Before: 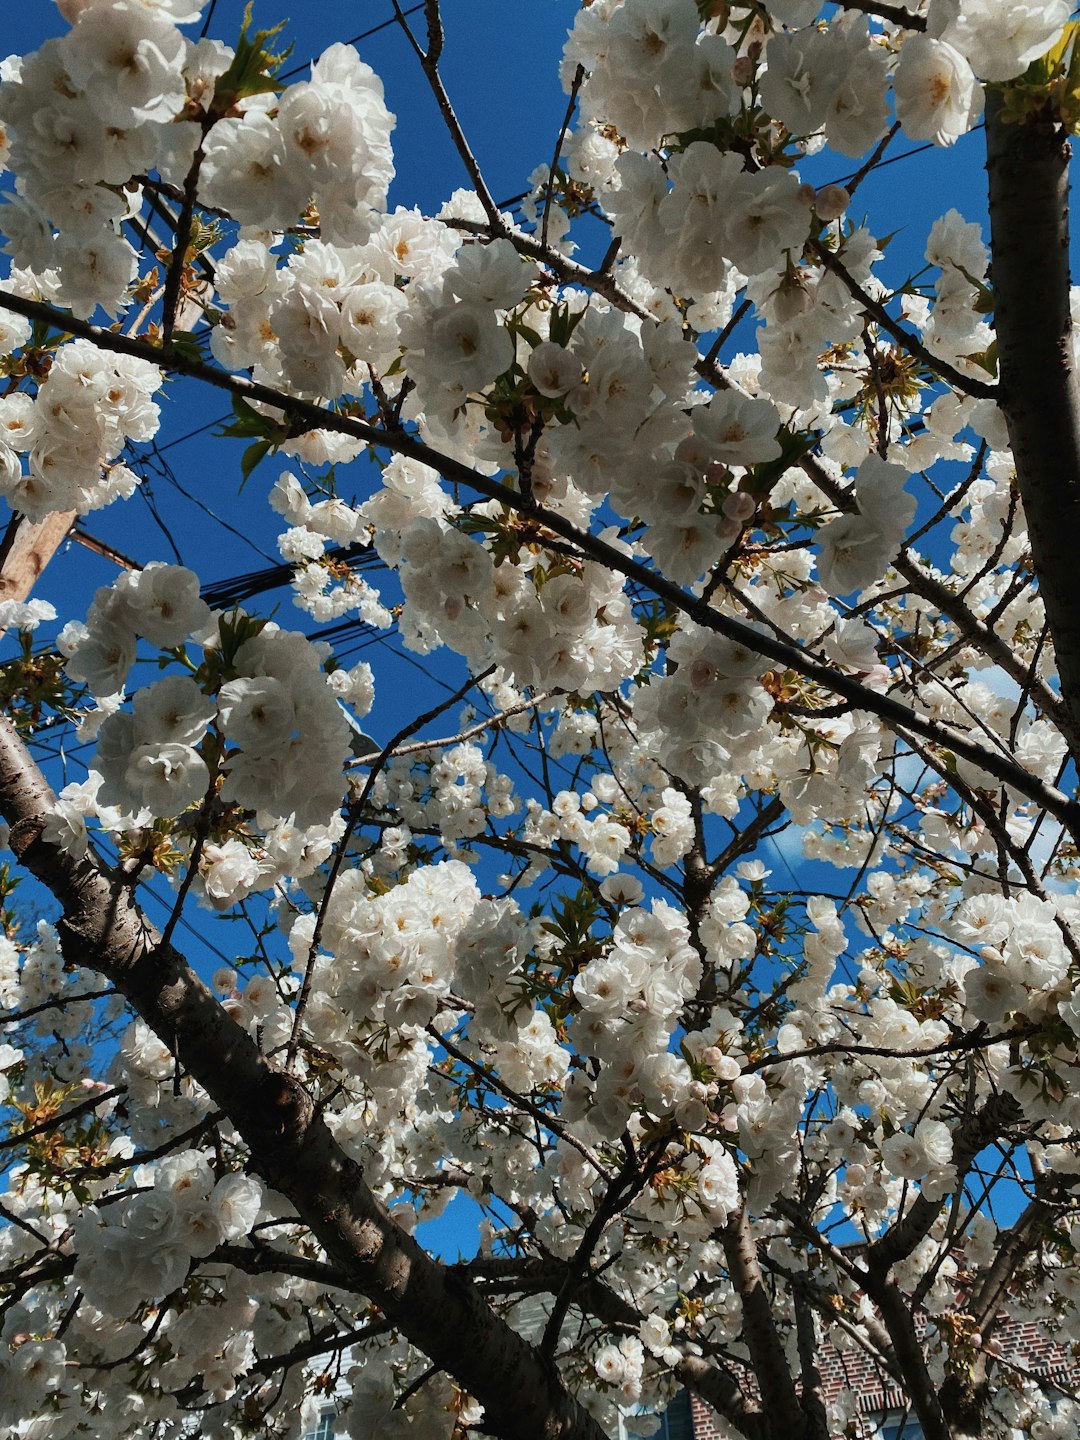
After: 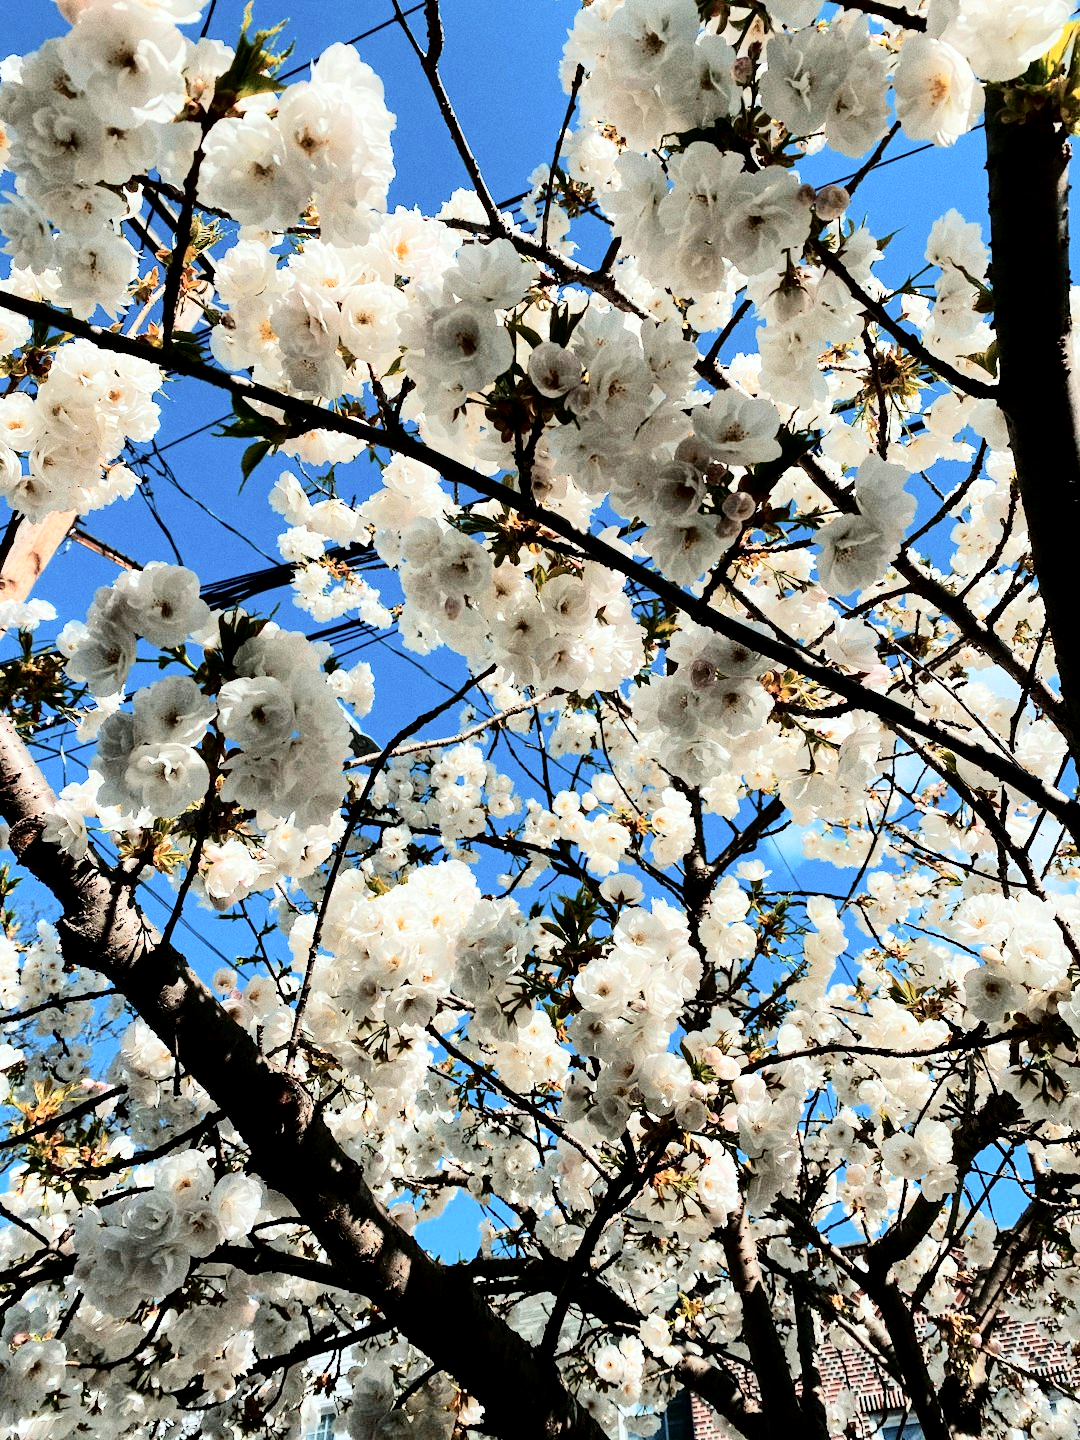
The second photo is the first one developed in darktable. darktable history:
local contrast: highlights 101%, shadows 102%, detail 120%, midtone range 0.2
tone equalizer: -7 EV 0.163 EV, -6 EV 0.577 EV, -5 EV 1.14 EV, -4 EV 1.37 EV, -3 EV 1.16 EV, -2 EV 0.6 EV, -1 EV 0.16 EV, edges refinement/feathering 500, mask exposure compensation -1.57 EV, preserve details no
tone curve: curves: ch0 [(0, 0) (0.003, 0) (0.011, 0.002) (0.025, 0.004) (0.044, 0.007) (0.069, 0.015) (0.1, 0.025) (0.136, 0.04) (0.177, 0.09) (0.224, 0.152) (0.277, 0.239) (0.335, 0.335) (0.399, 0.43) (0.468, 0.524) (0.543, 0.621) (0.623, 0.712) (0.709, 0.789) (0.801, 0.871) (0.898, 0.951) (1, 1)], color space Lab, independent channels
